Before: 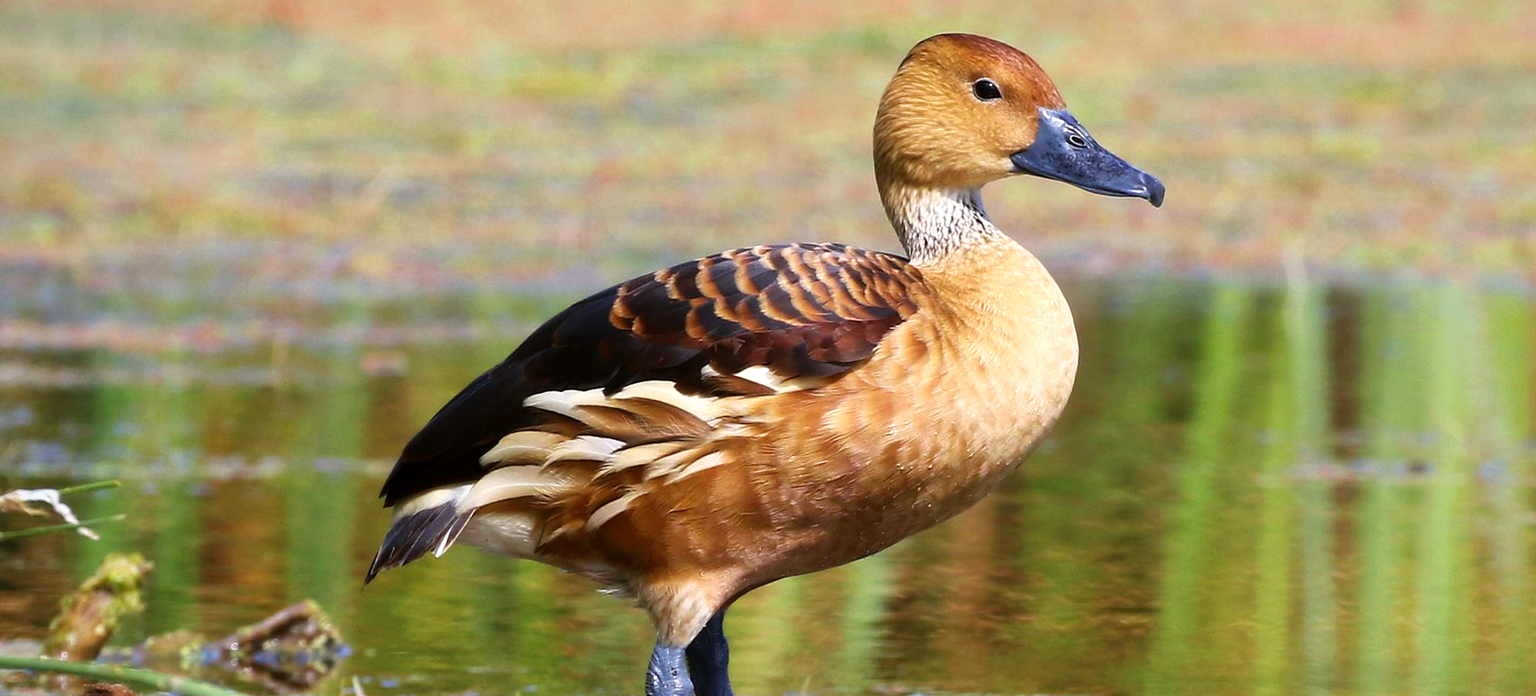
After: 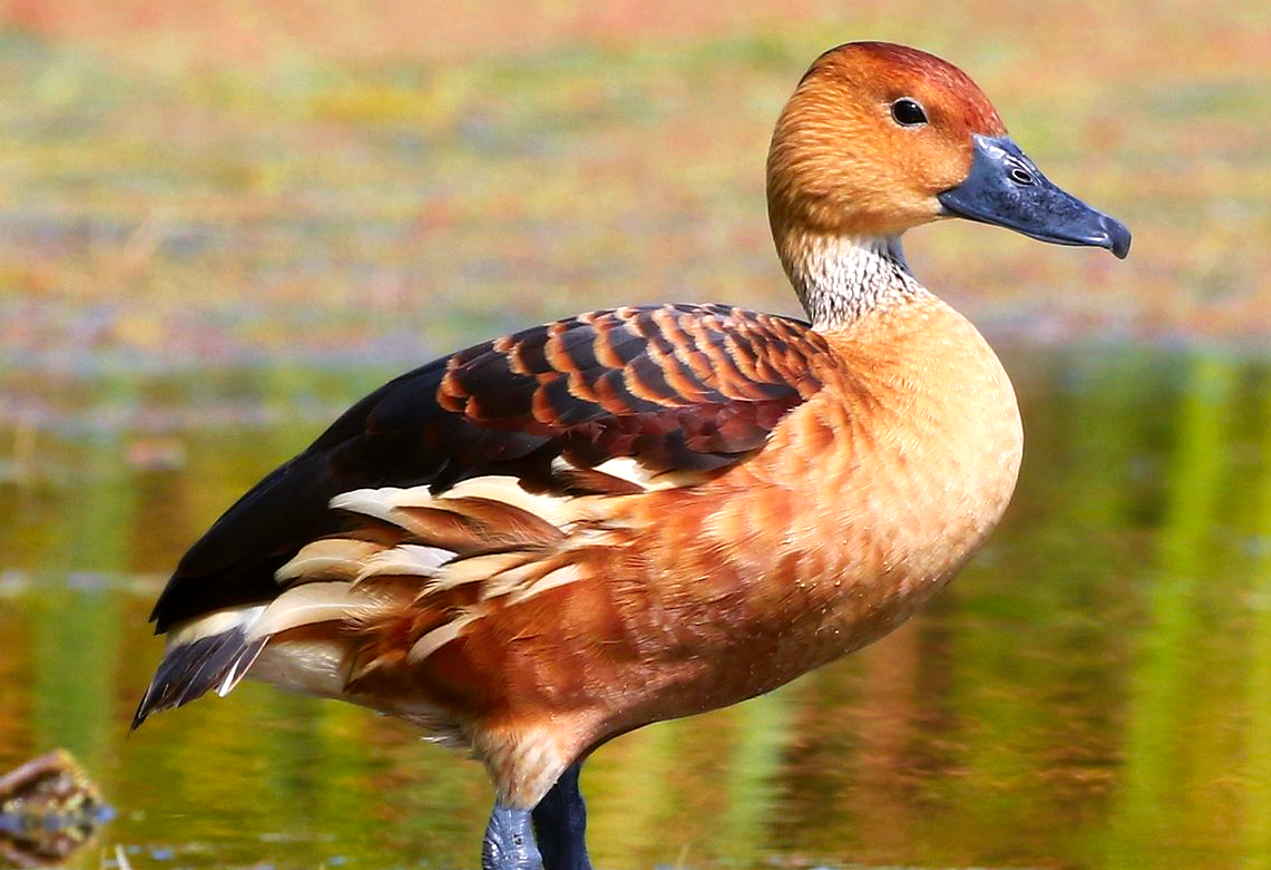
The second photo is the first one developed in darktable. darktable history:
color zones: curves: ch1 [(0.24, 0.629) (0.75, 0.5)]; ch2 [(0.255, 0.454) (0.745, 0.491)]
crop: left 16.953%, right 16.845%
